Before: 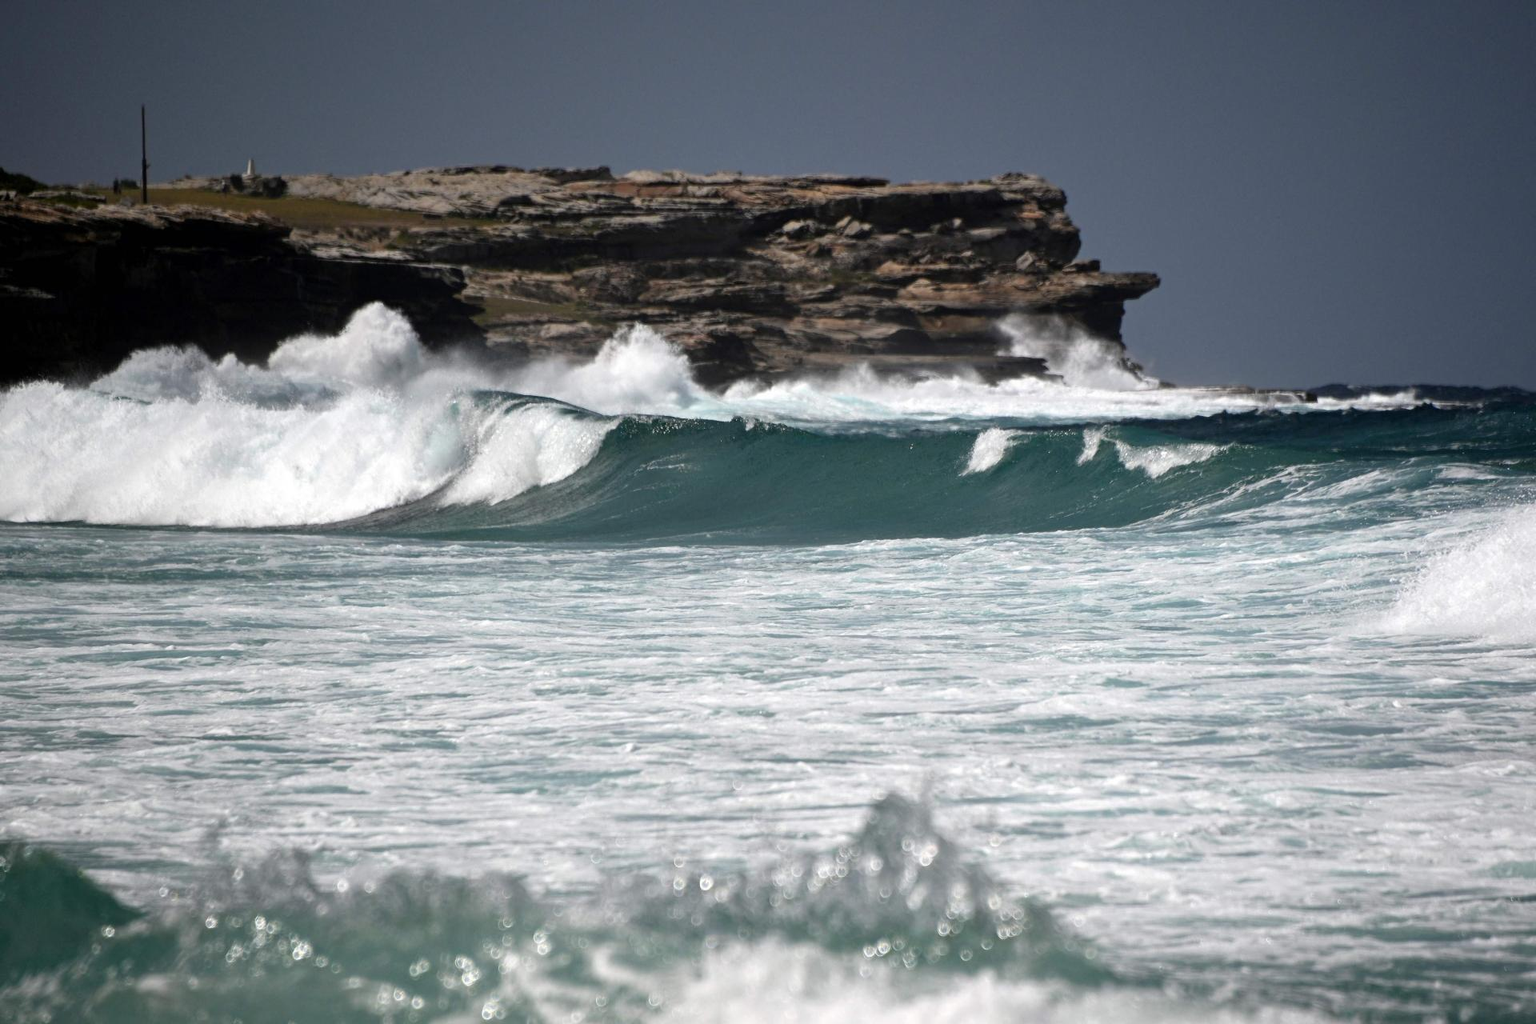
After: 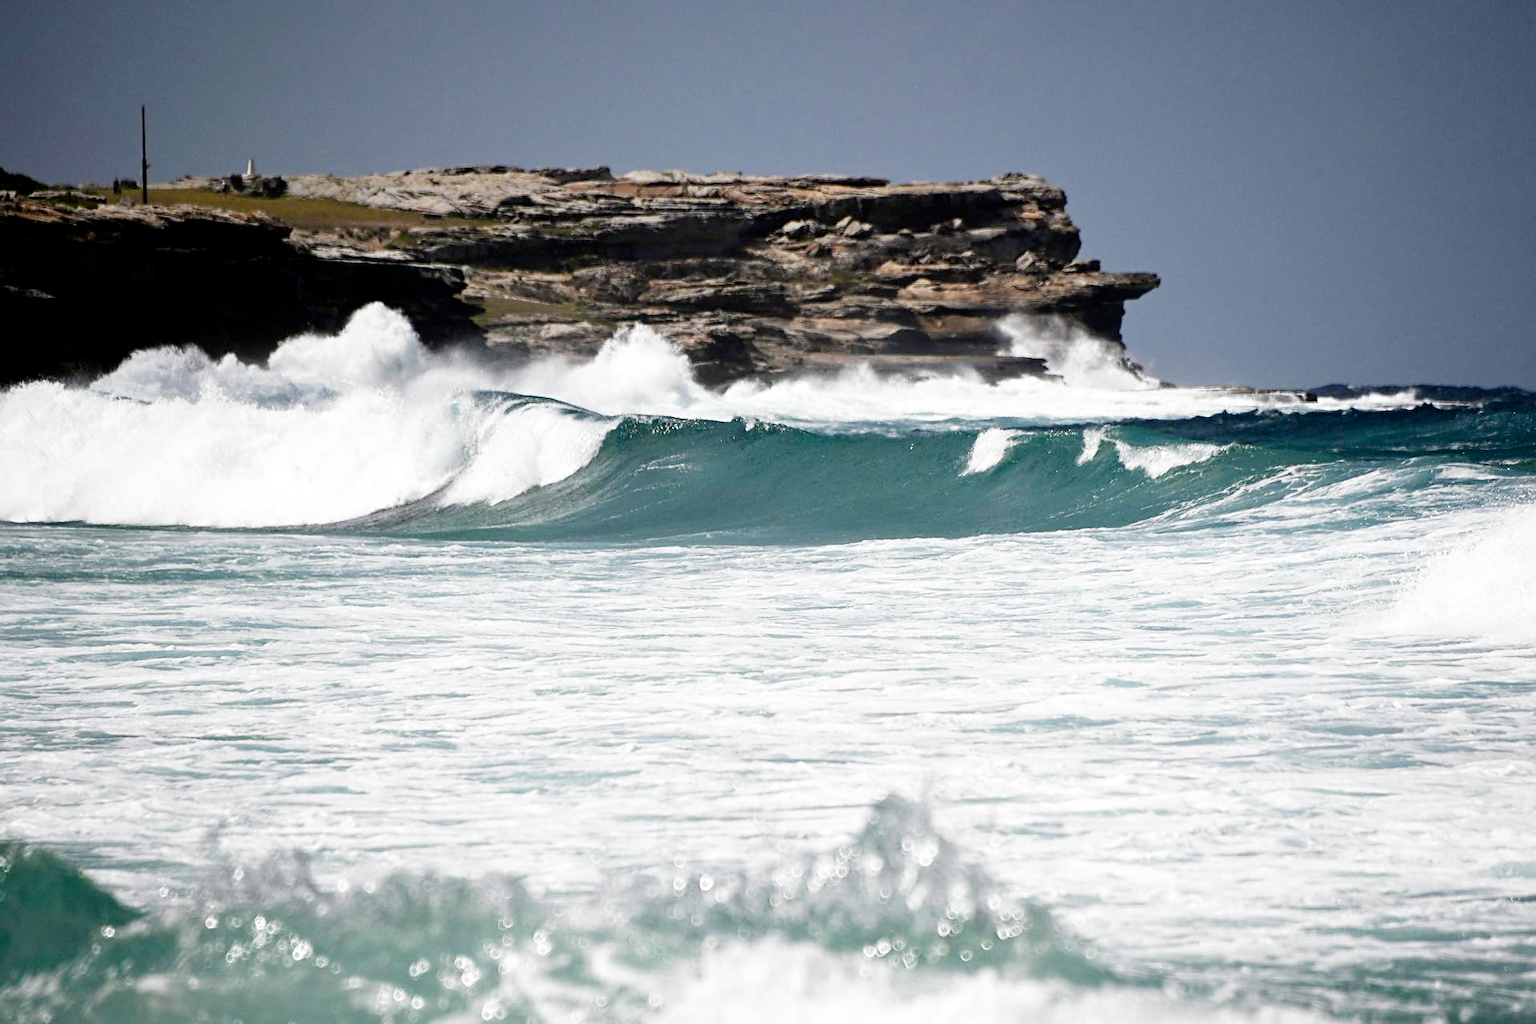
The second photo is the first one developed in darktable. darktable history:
sharpen: radius 1.864, amount 0.398, threshold 1.271
filmic rgb: middle gray luminance 9.23%, black relative exposure -10.55 EV, white relative exposure 3.45 EV, threshold 6 EV, target black luminance 0%, hardness 5.98, latitude 59.69%, contrast 1.087, highlights saturation mix 5%, shadows ↔ highlights balance 29.23%, add noise in highlights 0, preserve chrominance no, color science v3 (2019), use custom middle-gray values true, iterations of high-quality reconstruction 0, contrast in highlights soft, enable highlight reconstruction true
